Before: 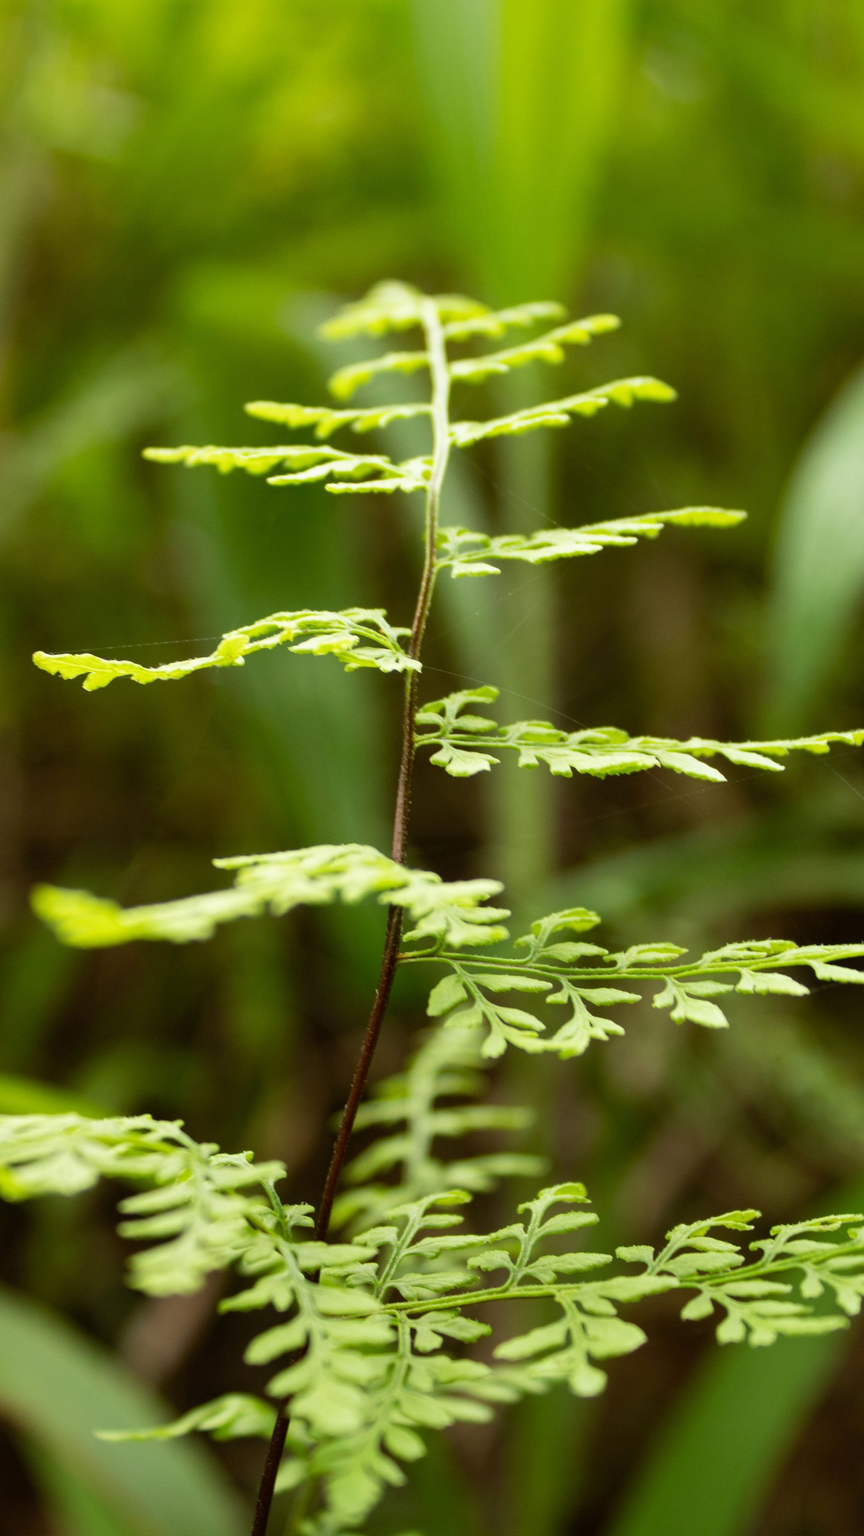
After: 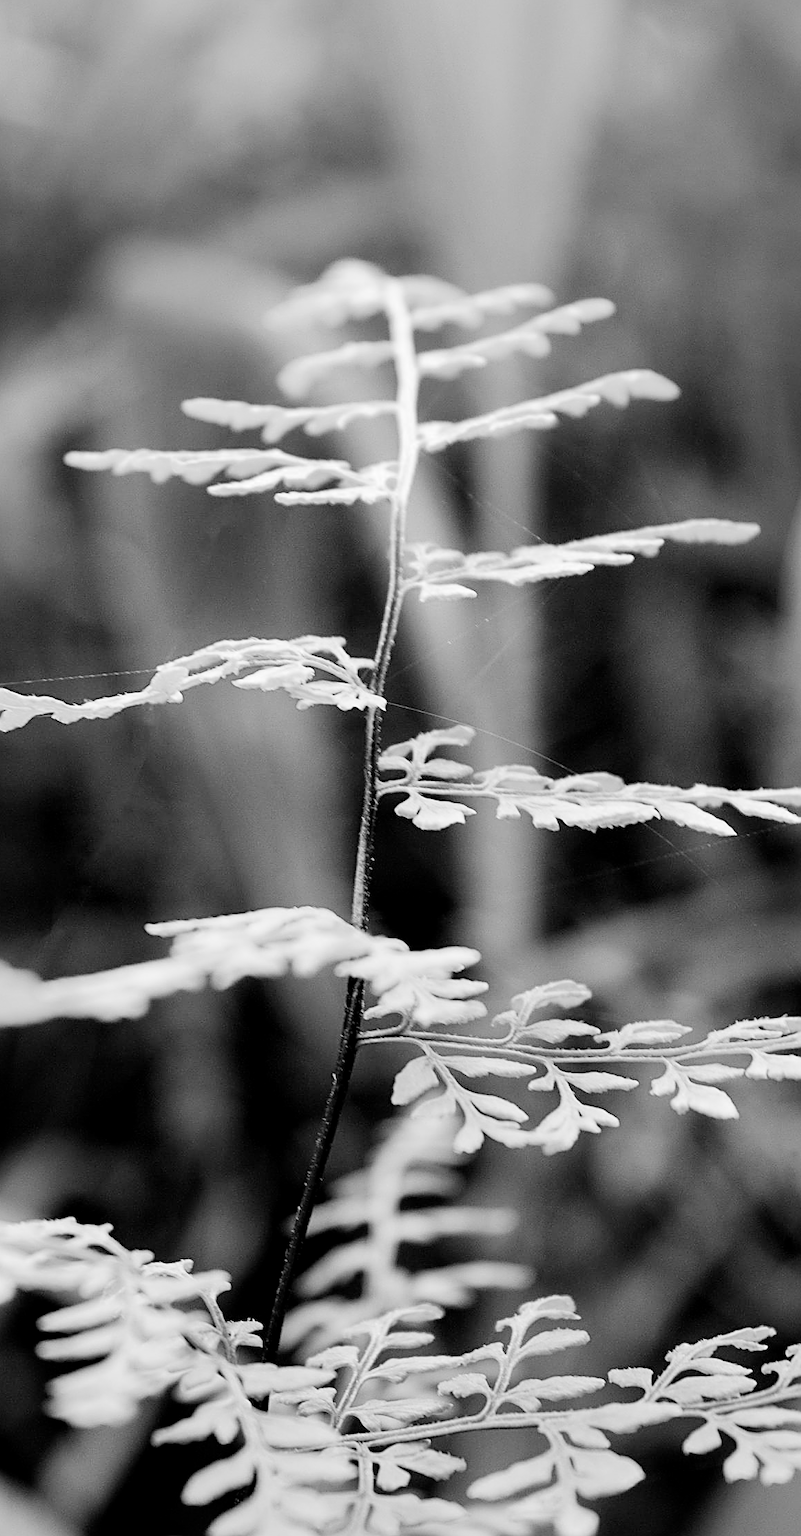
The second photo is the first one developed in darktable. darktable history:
crop: left 9.963%, top 3.521%, right 9.153%, bottom 9.356%
sharpen: amount 1.008
color zones: curves: ch0 [(0, 0.613) (0.01, 0.613) (0.245, 0.448) (0.498, 0.529) (0.642, 0.665) (0.879, 0.777) (0.99, 0.613)]; ch1 [(0, 0) (0.143, 0) (0.286, 0) (0.429, 0) (0.571, 0) (0.714, 0) (0.857, 0)]
filmic rgb: black relative exposure -7.77 EV, white relative exposure 4.35 EV, threshold 6 EV, target black luminance 0%, hardness 3.76, latitude 50.82%, contrast 1.077, highlights saturation mix 9.21%, shadows ↔ highlights balance -0.276%, color science v4 (2020), iterations of high-quality reconstruction 0, enable highlight reconstruction true
tone equalizer: -8 EV -0.738 EV, -7 EV -0.685 EV, -6 EV -0.628 EV, -5 EV -0.423 EV, -3 EV 0.375 EV, -2 EV 0.6 EV, -1 EV 0.697 EV, +0 EV 0.743 EV, mask exposure compensation -0.485 EV
contrast brightness saturation: contrast 0.203, brightness 0.166, saturation 0.22
local contrast: mode bilateral grid, contrast 19, coarseness 51, detail 119%, midtone range 0.2
